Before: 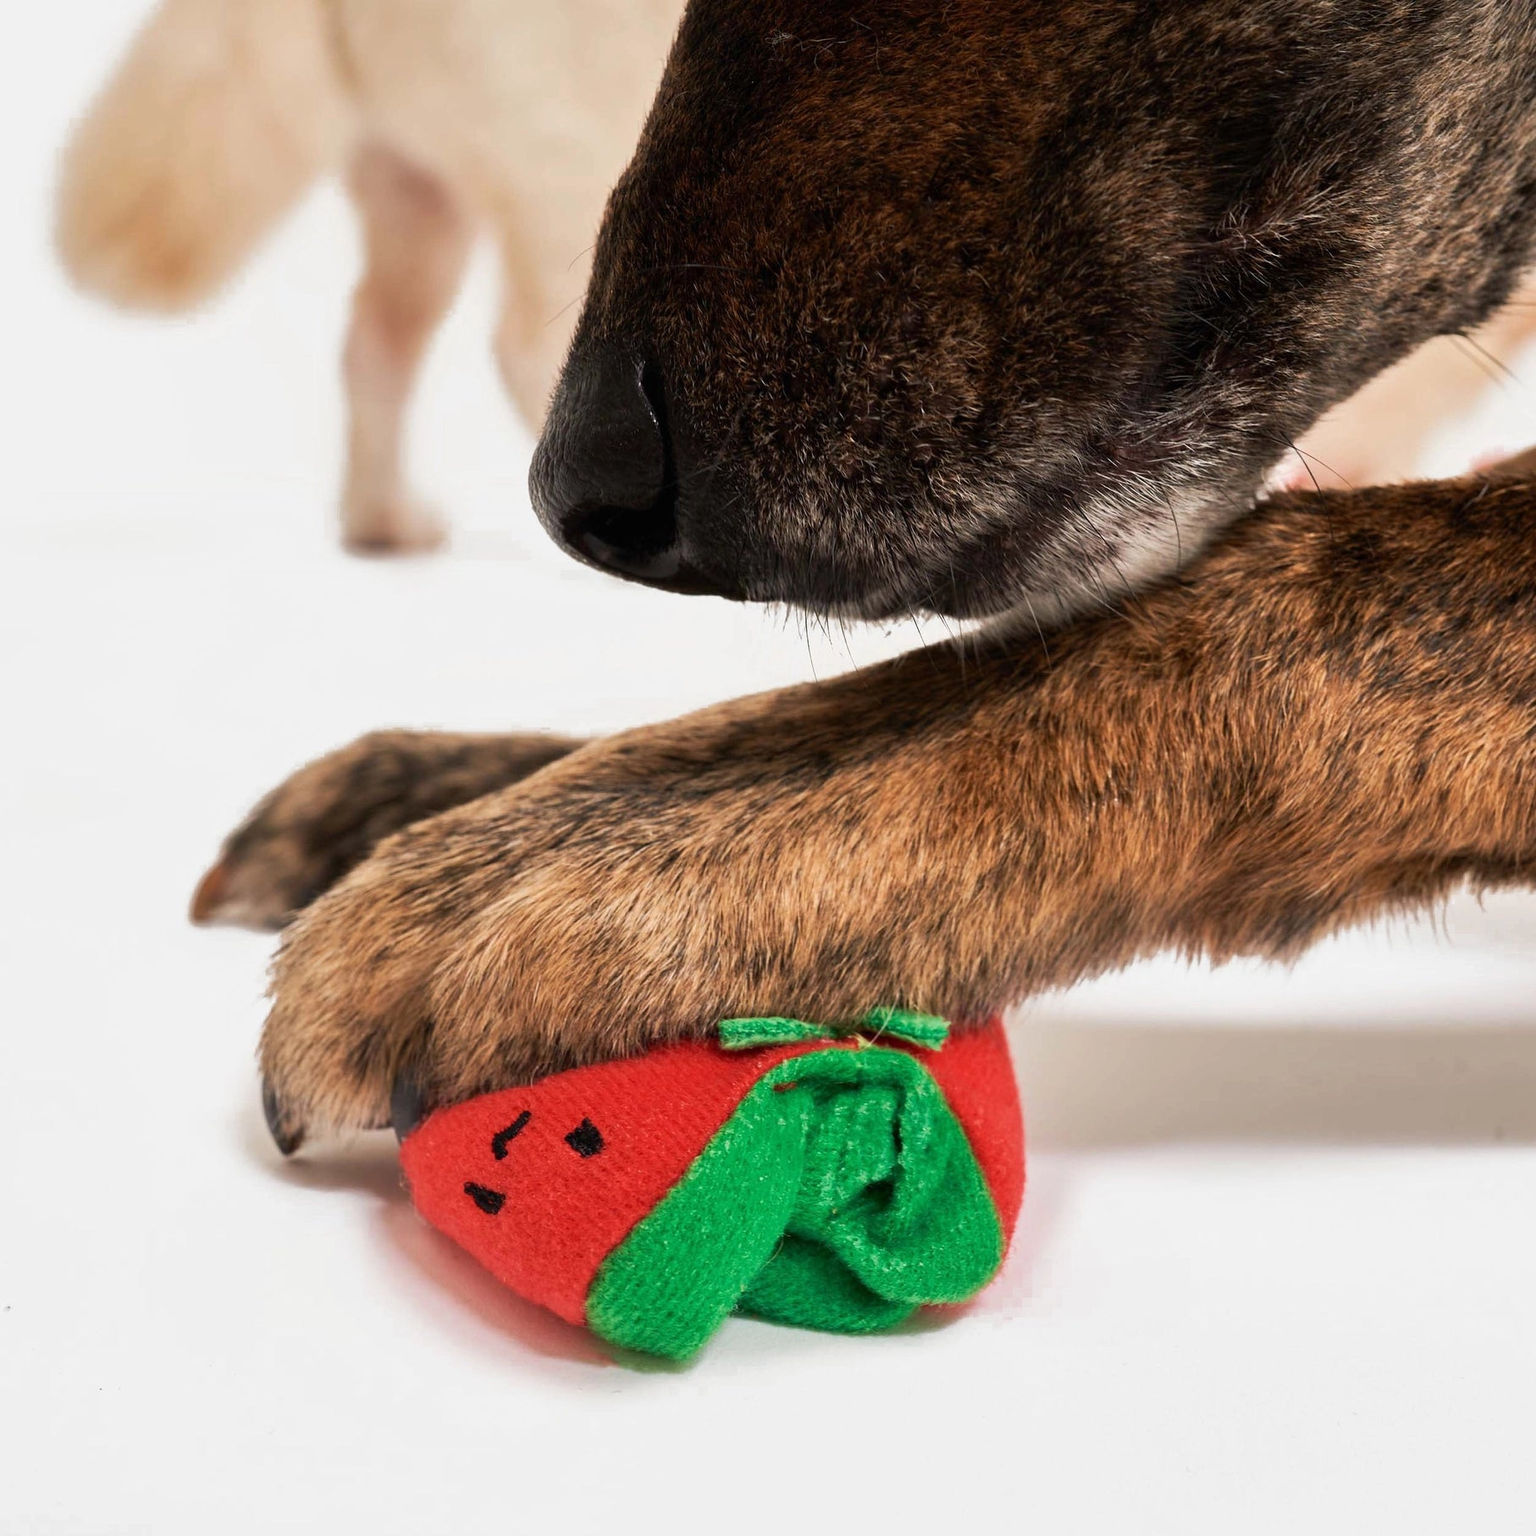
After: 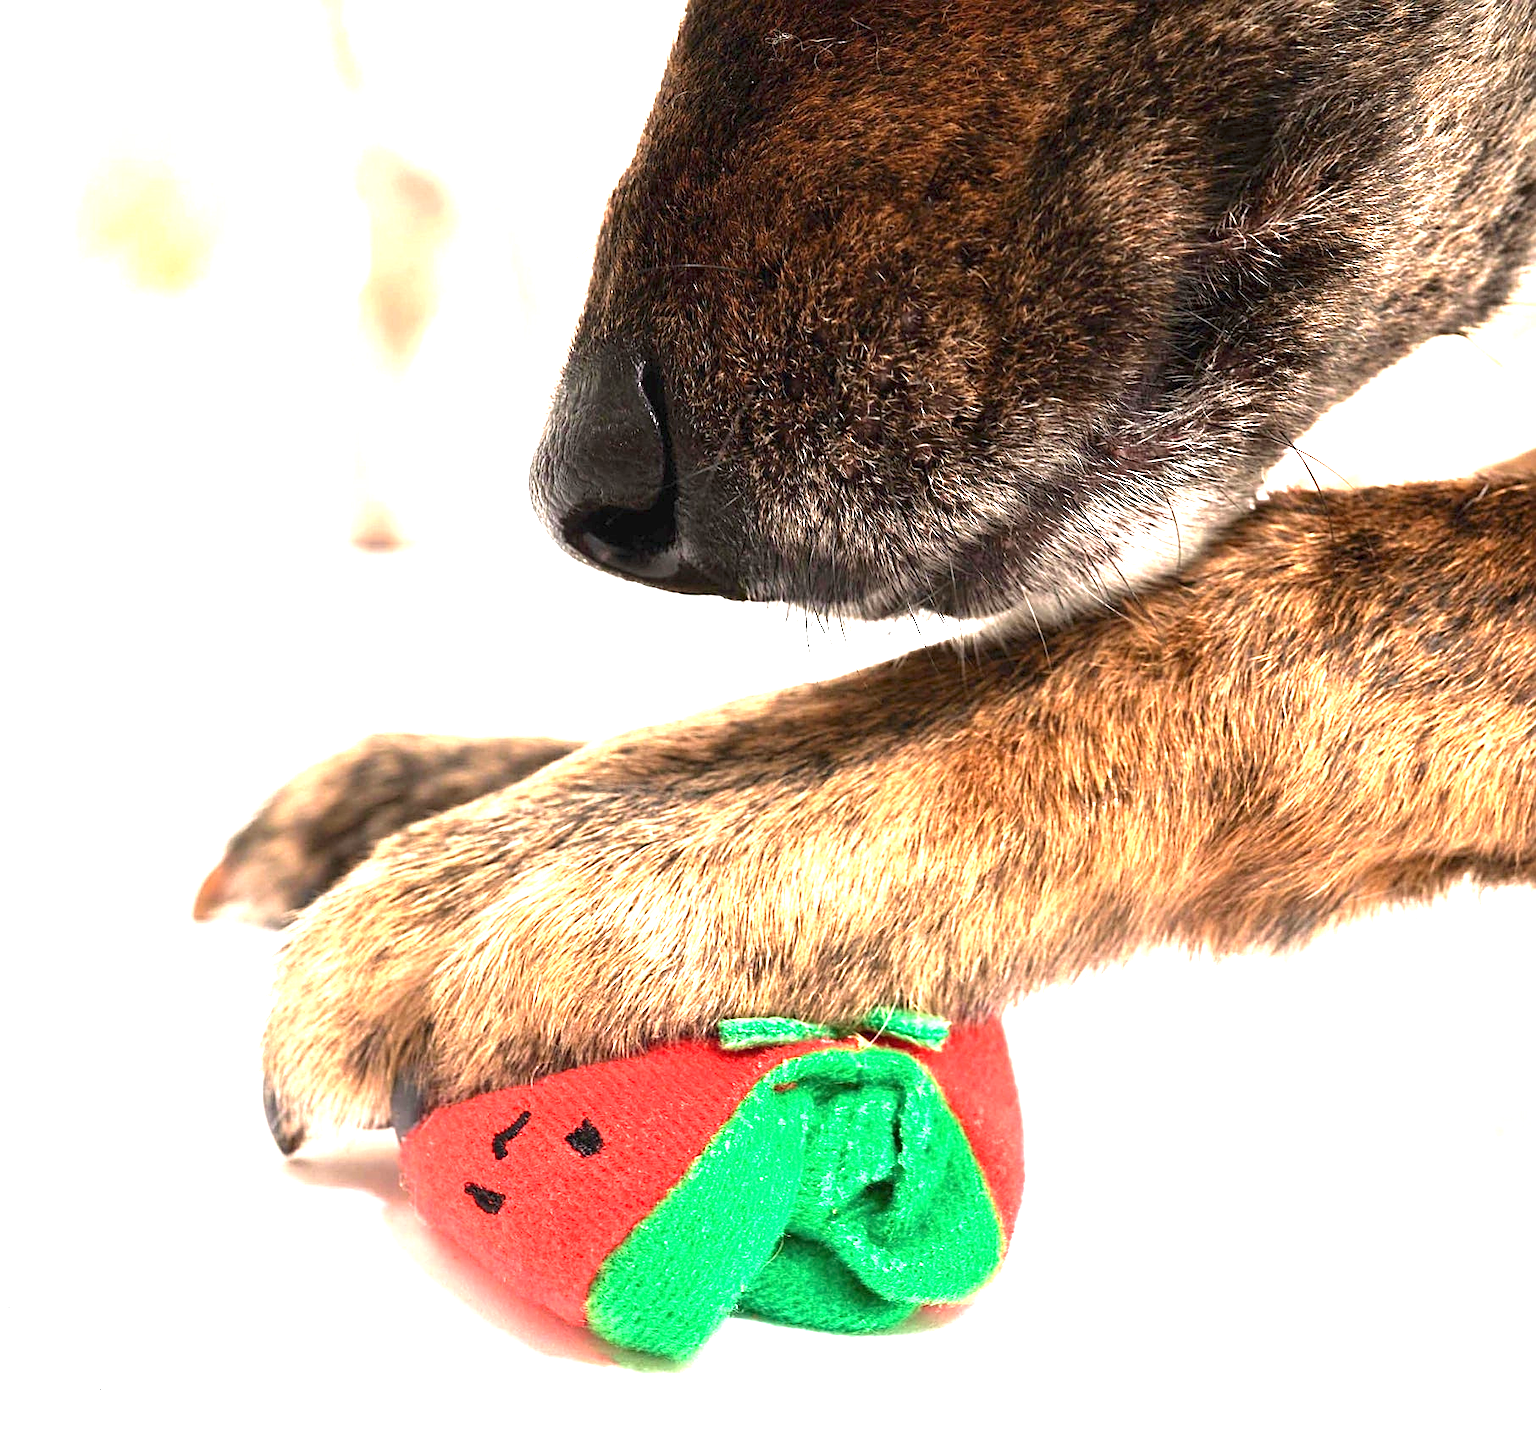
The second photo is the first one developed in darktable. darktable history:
sharpen: on, module defaults
crop and rotate: top 0.012%, bottom 5.164%
exposure: black level correction 0, exposure 1.954 EV, compensate highlight preservation false
